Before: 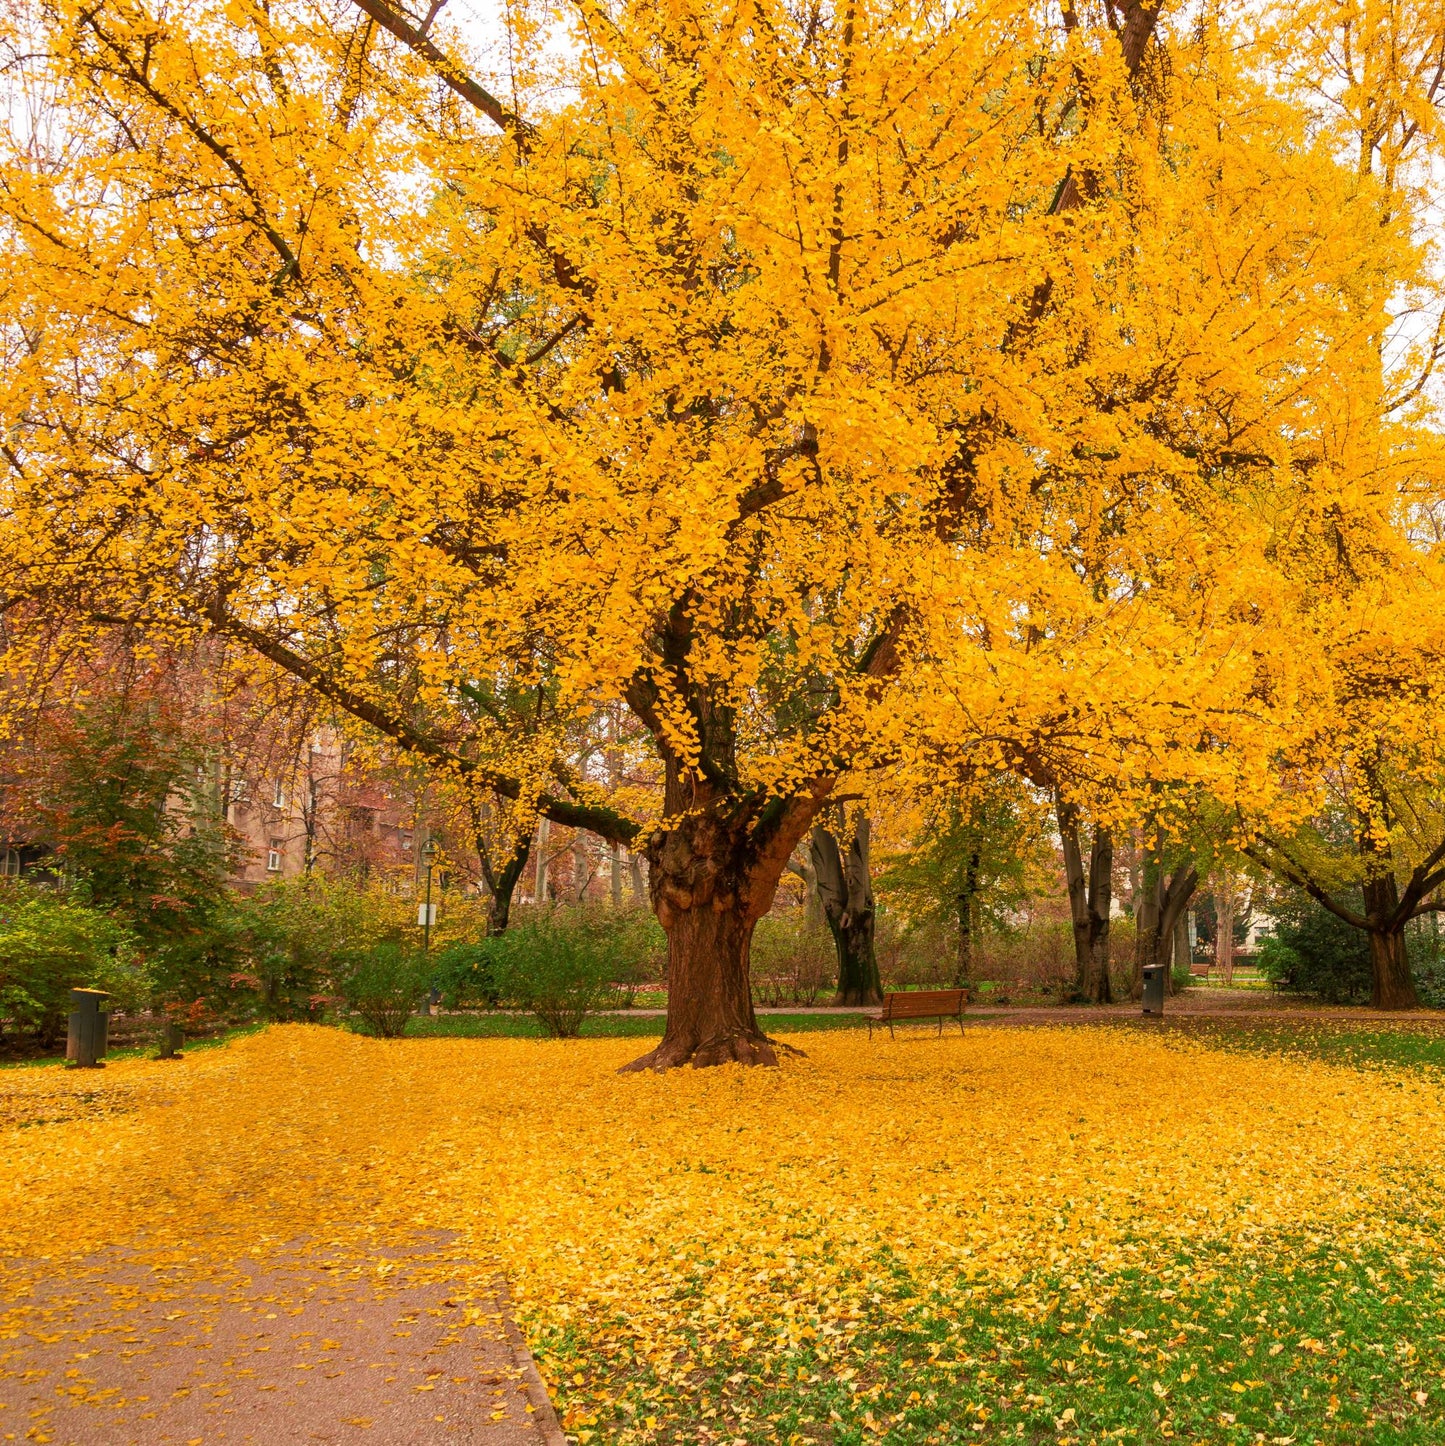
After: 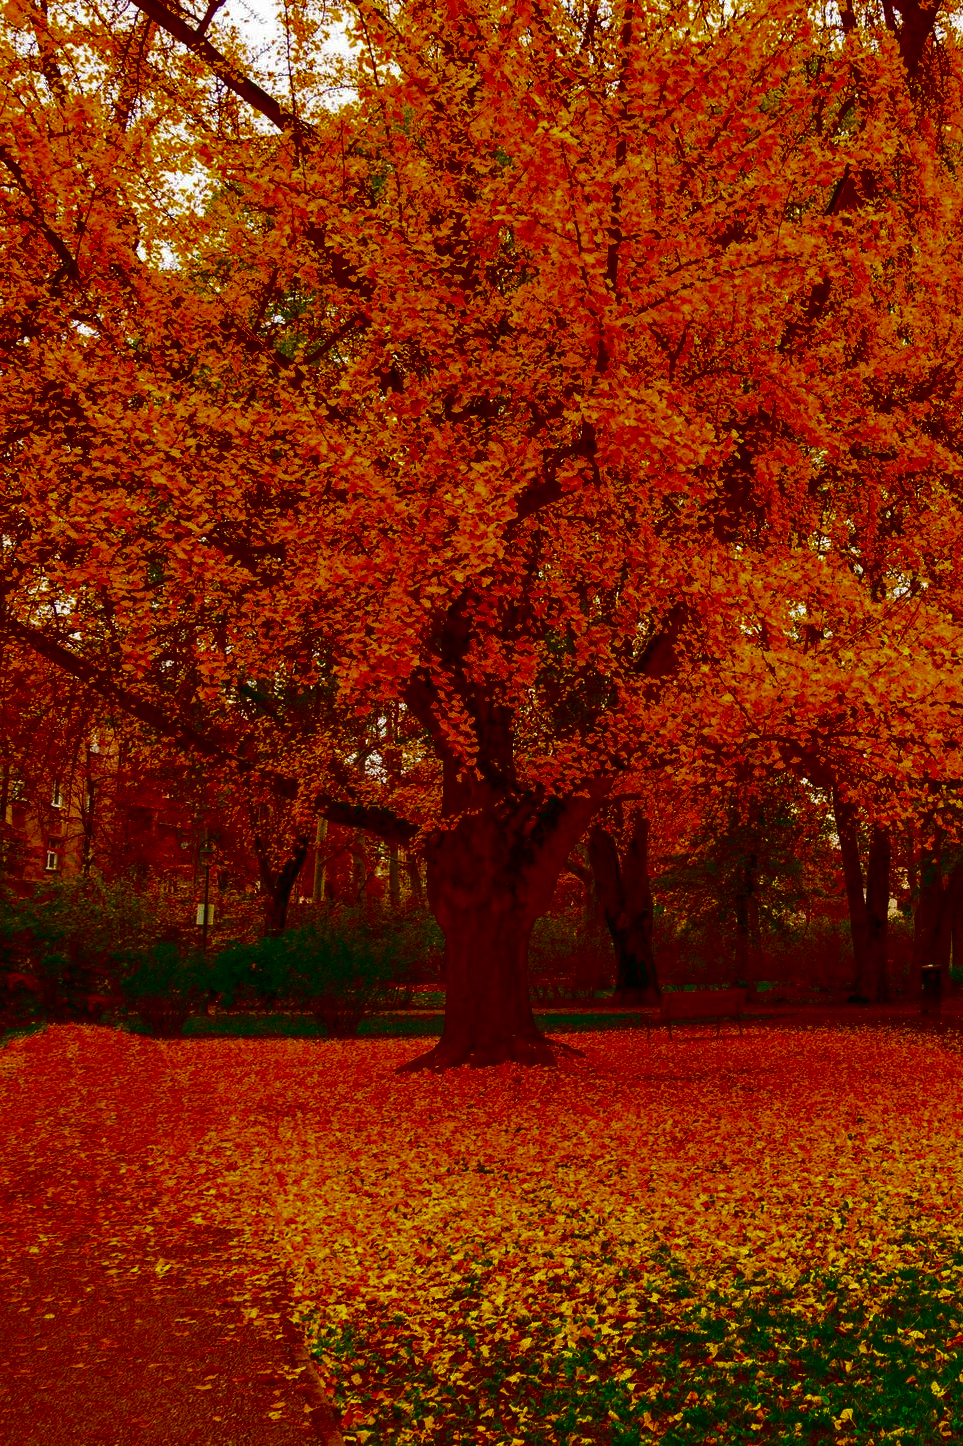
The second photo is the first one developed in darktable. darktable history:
crop: left 15.419%, right 17.914%
contrast brightness saturation: brightness -1, saturation 1
